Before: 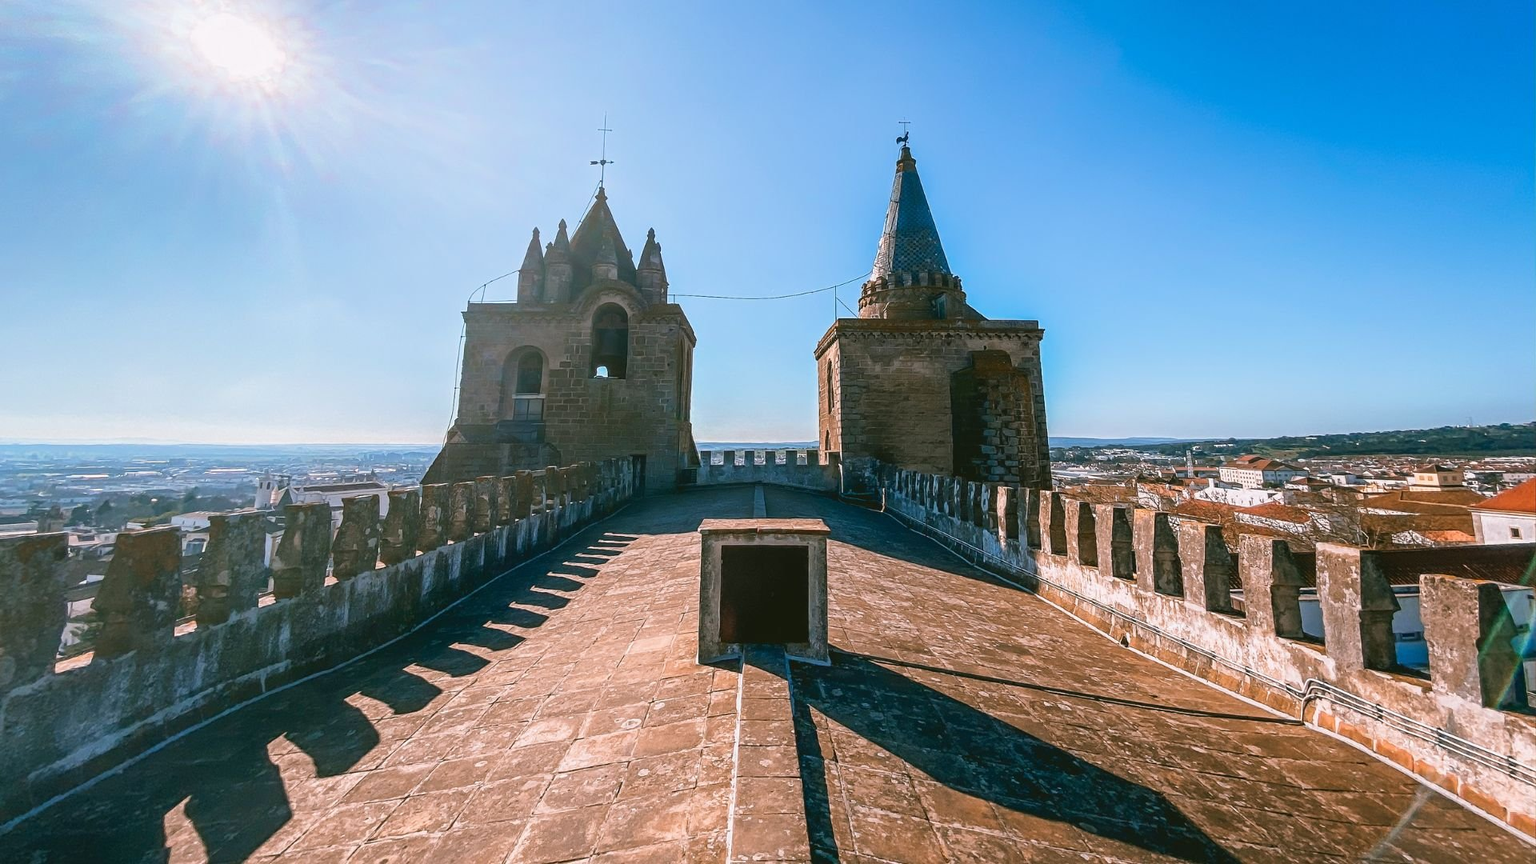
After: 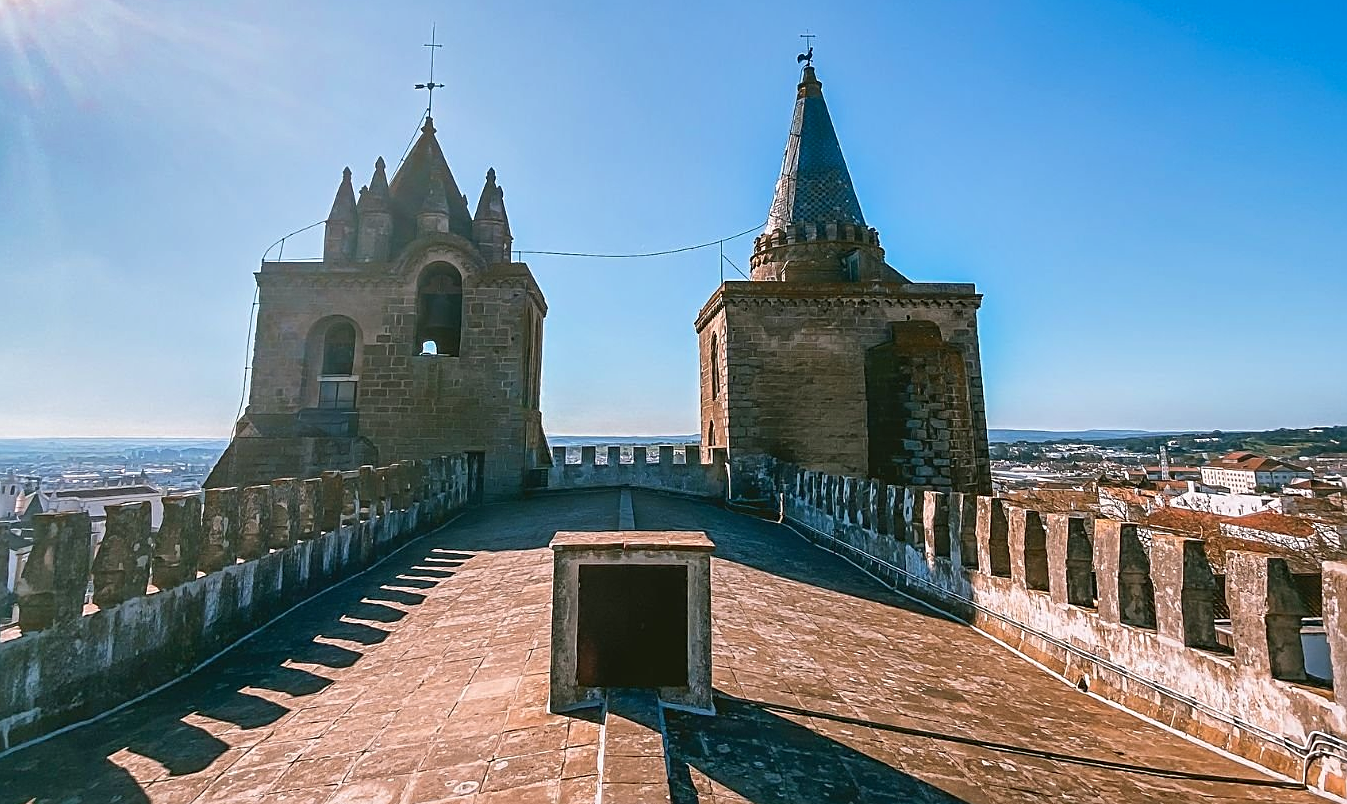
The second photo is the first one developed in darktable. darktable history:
shadows and highlights: soften with gaussian
crop and rotate: left 16.848%, top 10.921%, right 12.983%, bottom 14.568%
sharpen: on, module defaults
